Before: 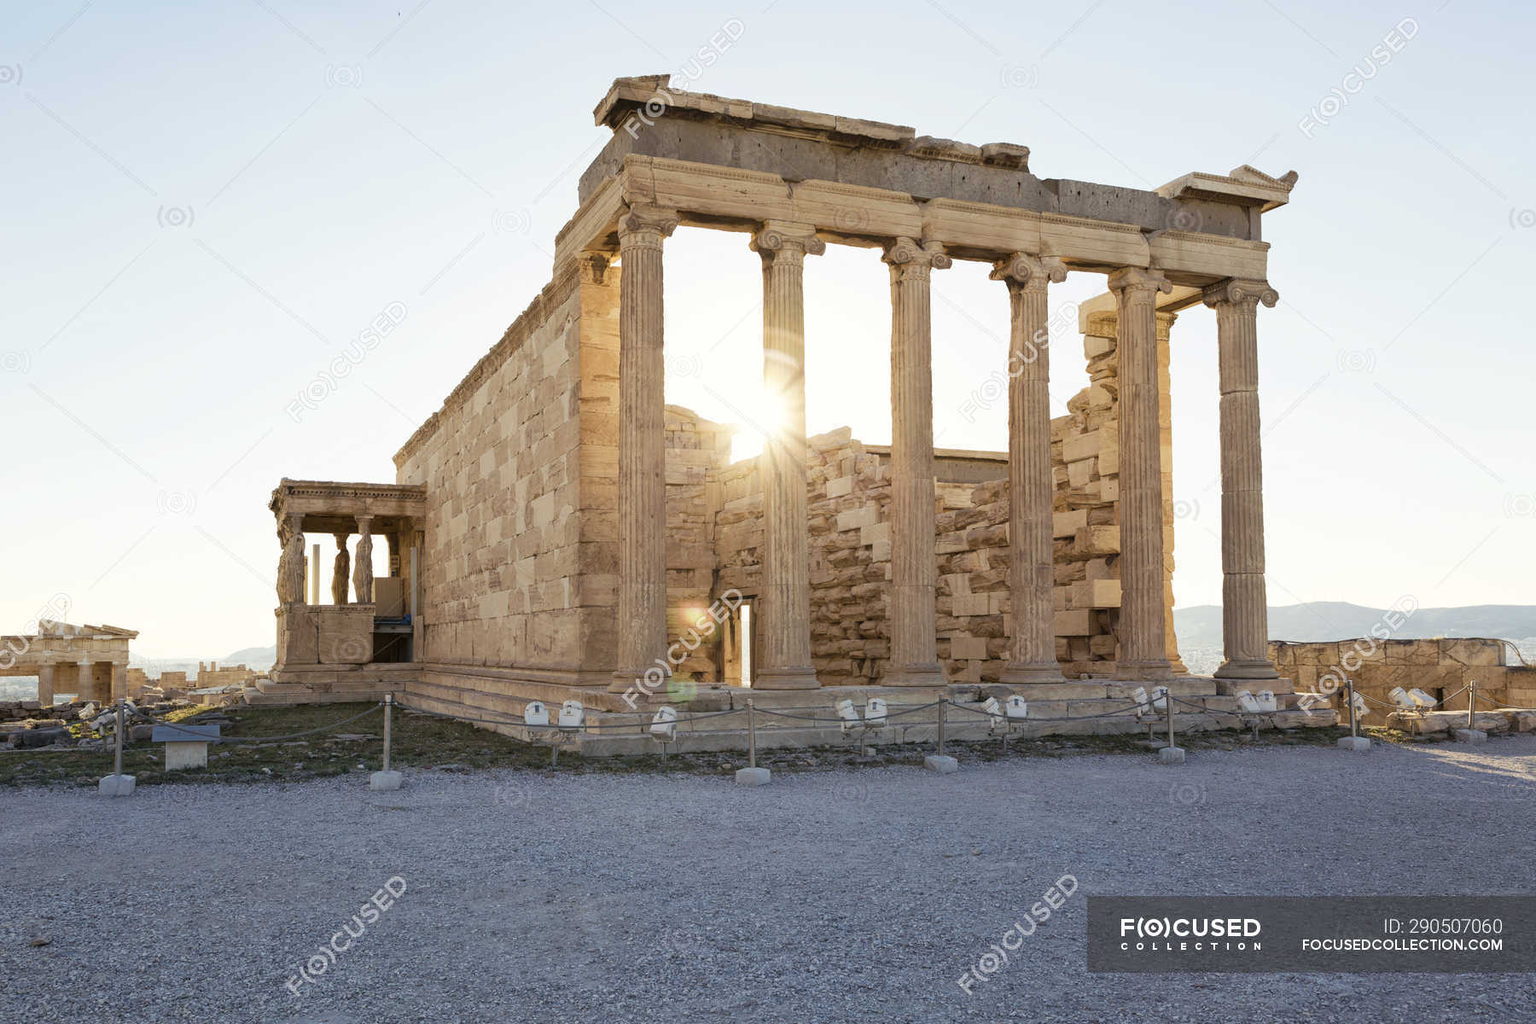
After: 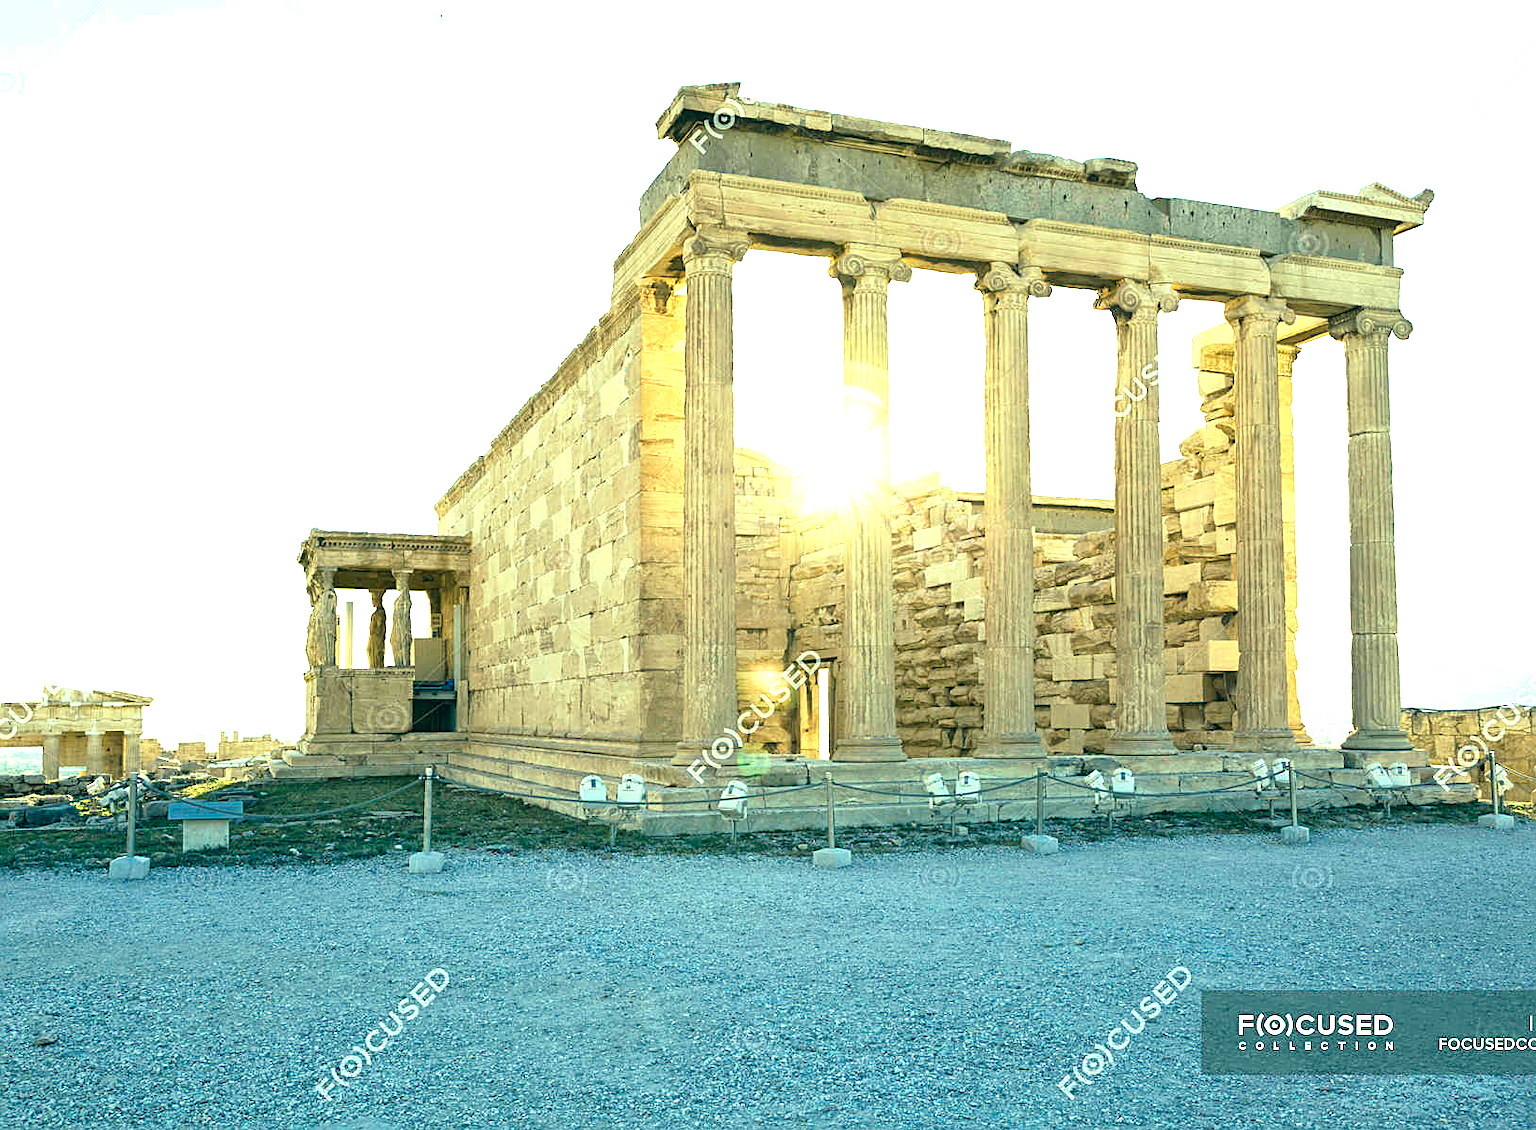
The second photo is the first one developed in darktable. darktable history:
sharpen: on, module defaults
exposure: black level correction 0, exposure 1.2 EV, compensate highlight preservation false
crop: right 9.477%, bottom 0.028%
color correction: highlights a* -19.44, highlights b* 9.79, shadows a* -20.98, shadows b* -11.3
